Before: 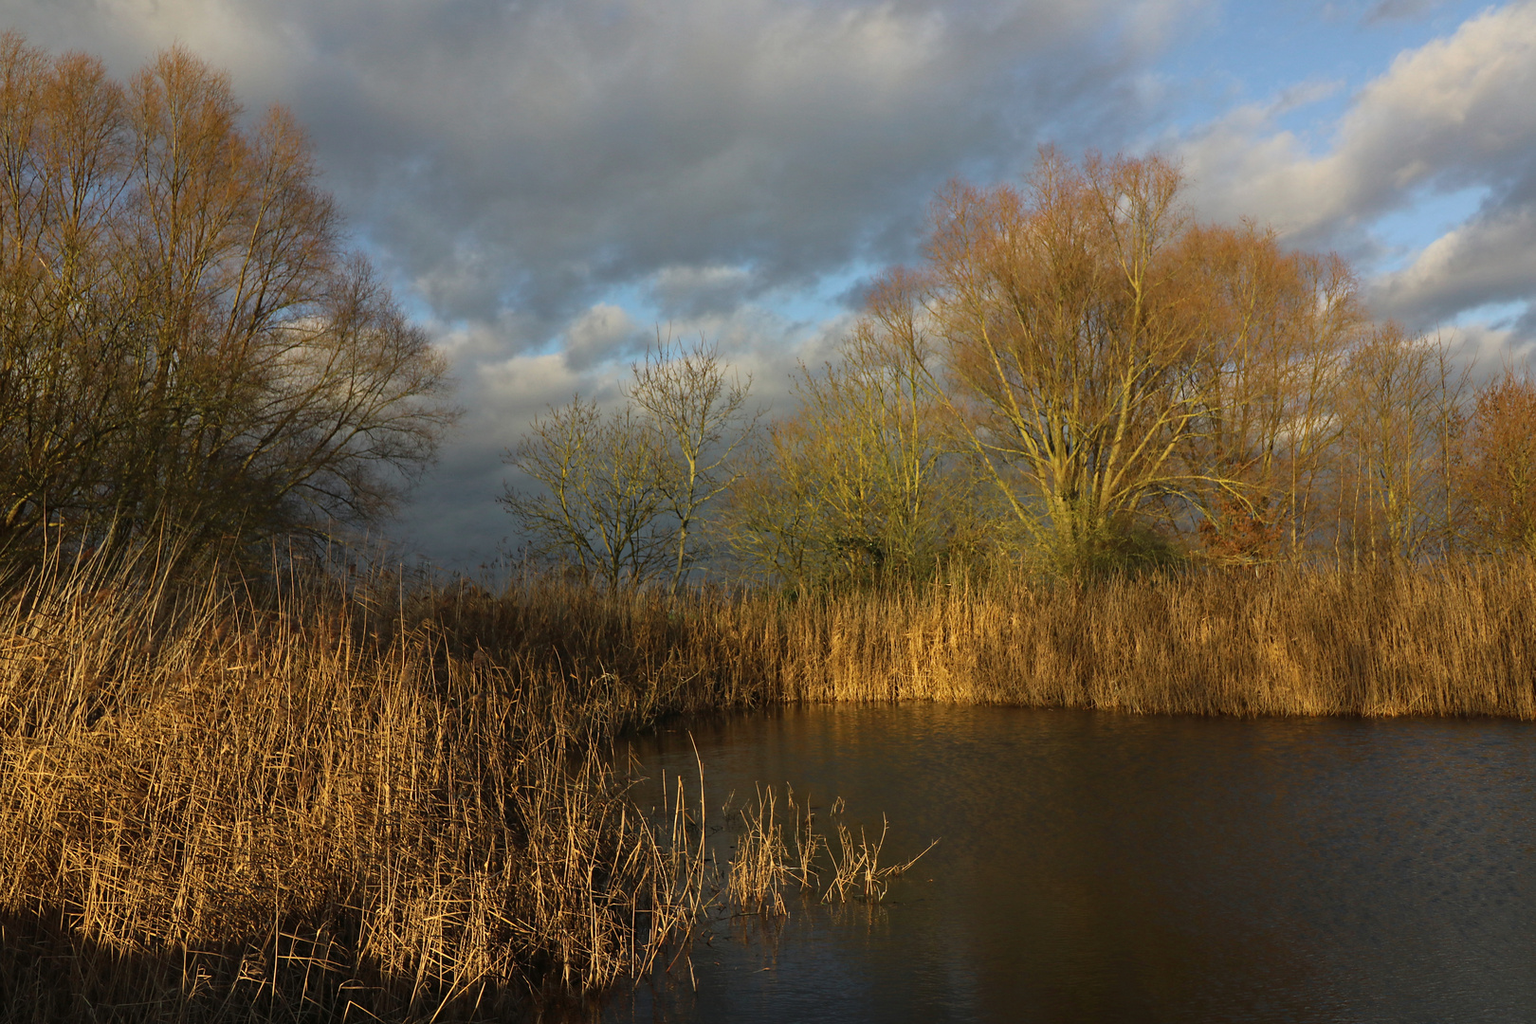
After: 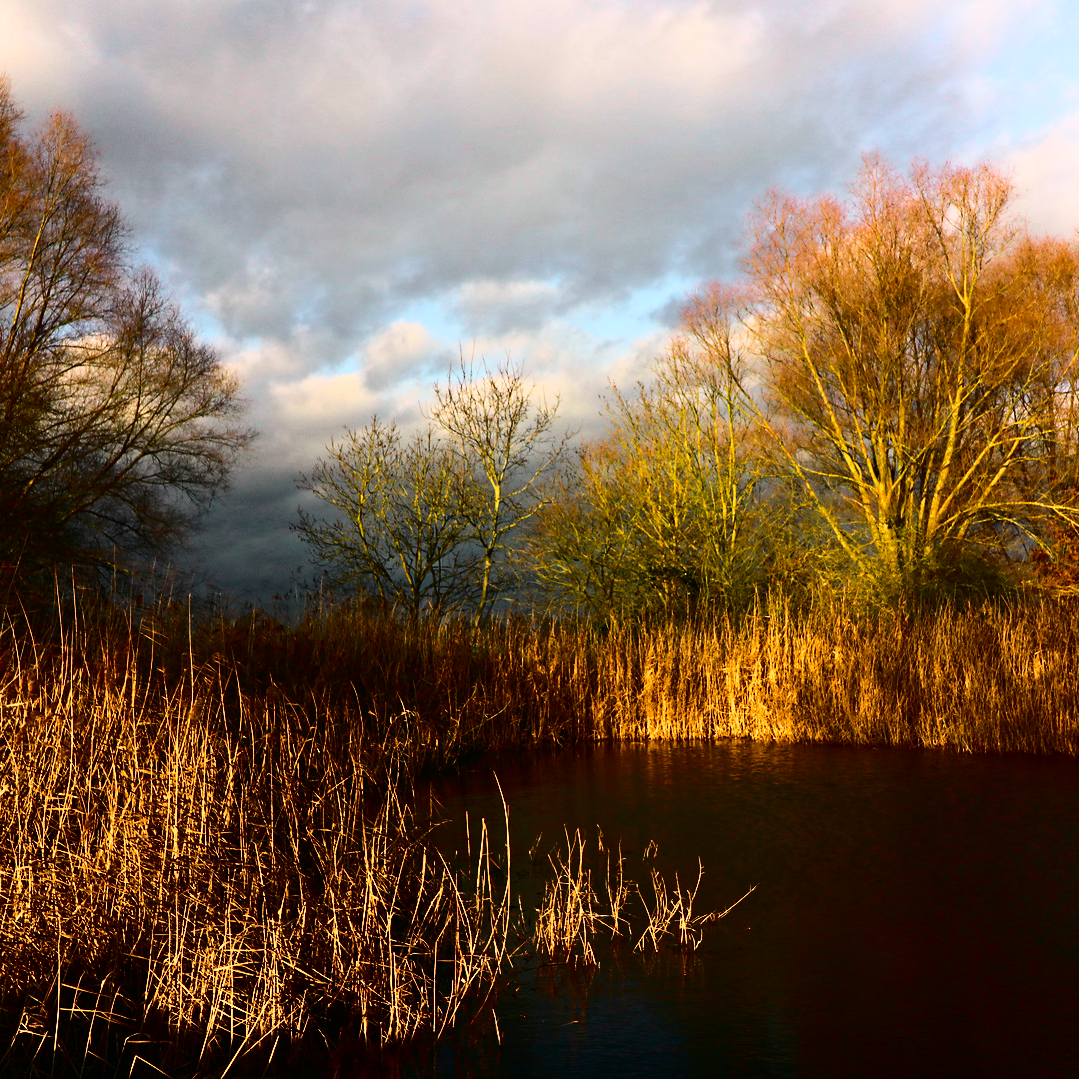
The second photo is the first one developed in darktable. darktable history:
crop and rotate: left 14.436%, right 18.898%
contrast brightness saturation: contrast 0.15, brightness 0.05
tone curve: curves: ch0 [(0, 0.01) (0.037, 0.032) (0.131, 0.108) (0.275, 0.258) (0.483, 0.512) (0.61, 0.661) (0.696, 0.742) (0.792, 0.834) (0.911, 0.936) (0.997, 0.995)]; ch1 [(0, 0) (0.308, 0.29) (0.425, 0.411) (0.503, 0.502) (0.529, 0.543) (0.683, 0.706) (0.746, 0.77) (1, 1)]; ch2 [(0, 0) (0.225, 0.214) (0.334, 0.339) (0.401, 0.415) (0.485, 0.487) (0.502, 0.502) (0.525, 0.523) (0.545, 0.552) (0.587, 0.61) (0.636, 0.654) (0.711, 0.729) (0.845, 0.855) (0.998, 0.977)], color space Lab, independent channels, preserve colors none
color balance rgb: perceptual saturation grading › global saturation 20%, global vibrance 20%
shadows and highlights: shadows -62.32, white point adjustment -5.22, highlights 61.59
color correction: highlights a* 7.34, highlights b* 4.37
tone equalizer: -8 EV -0.75 EV, -7 EV -0.7 EV, -6 EV -0.6 EV, -5 EV -0.4 EV, -3 EV 0.4 EV, -2 EV 0.6 EV, -1 EV 0.7 EV, +0 EV 0.75 EV, edges refinement/feathering 500, mask exposure compensation -1.57 EV, preserve details no
